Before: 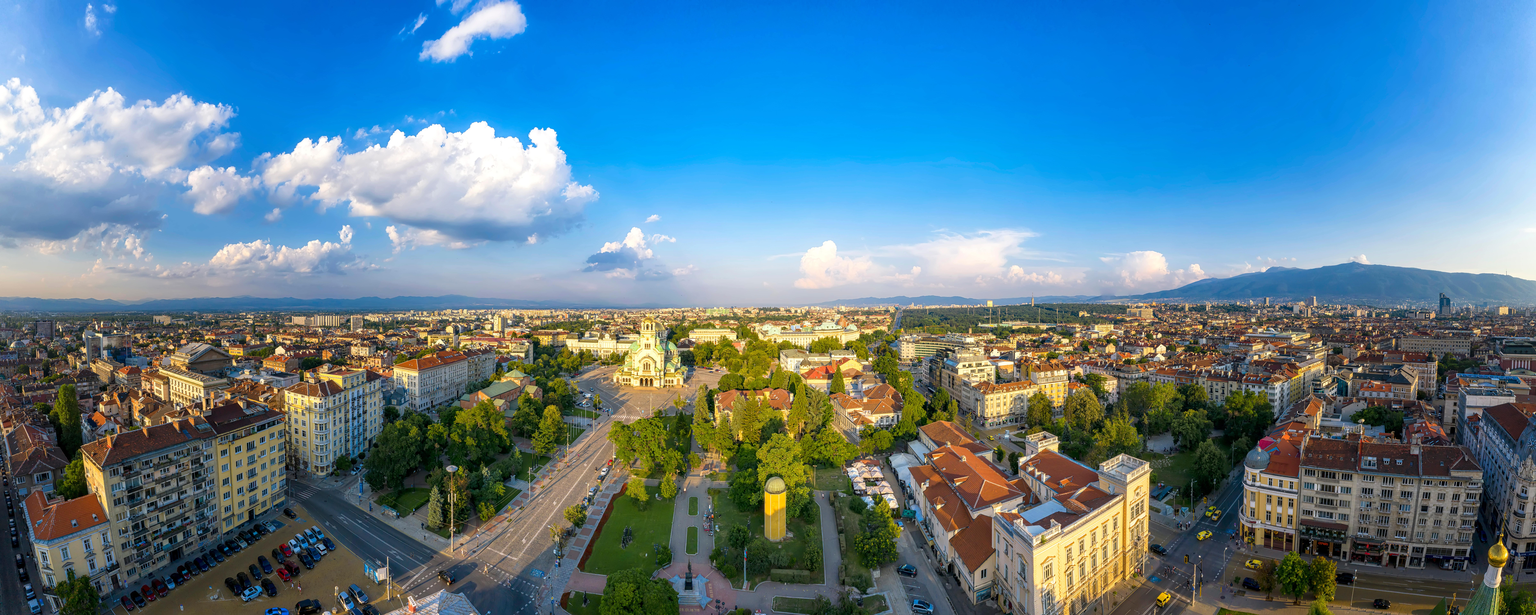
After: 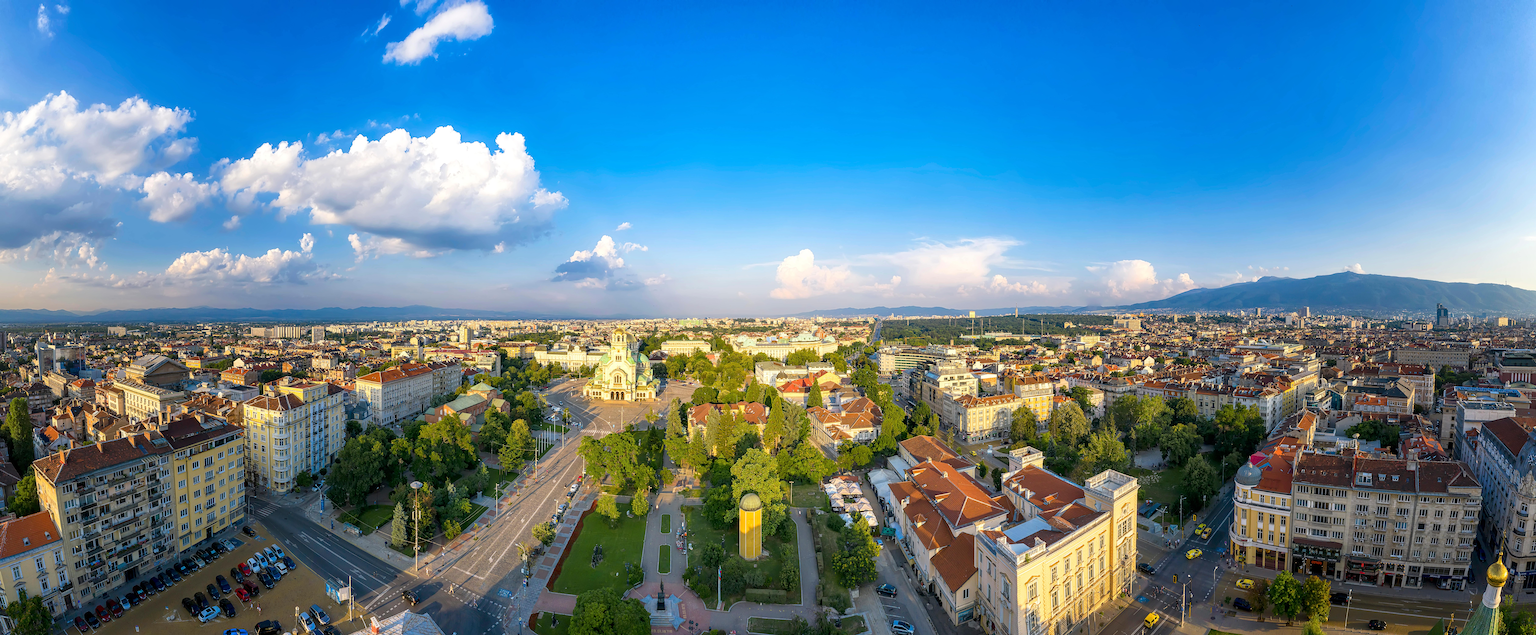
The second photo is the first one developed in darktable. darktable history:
crop and rotate: left 3.214%
sharpen: on, module defaults
